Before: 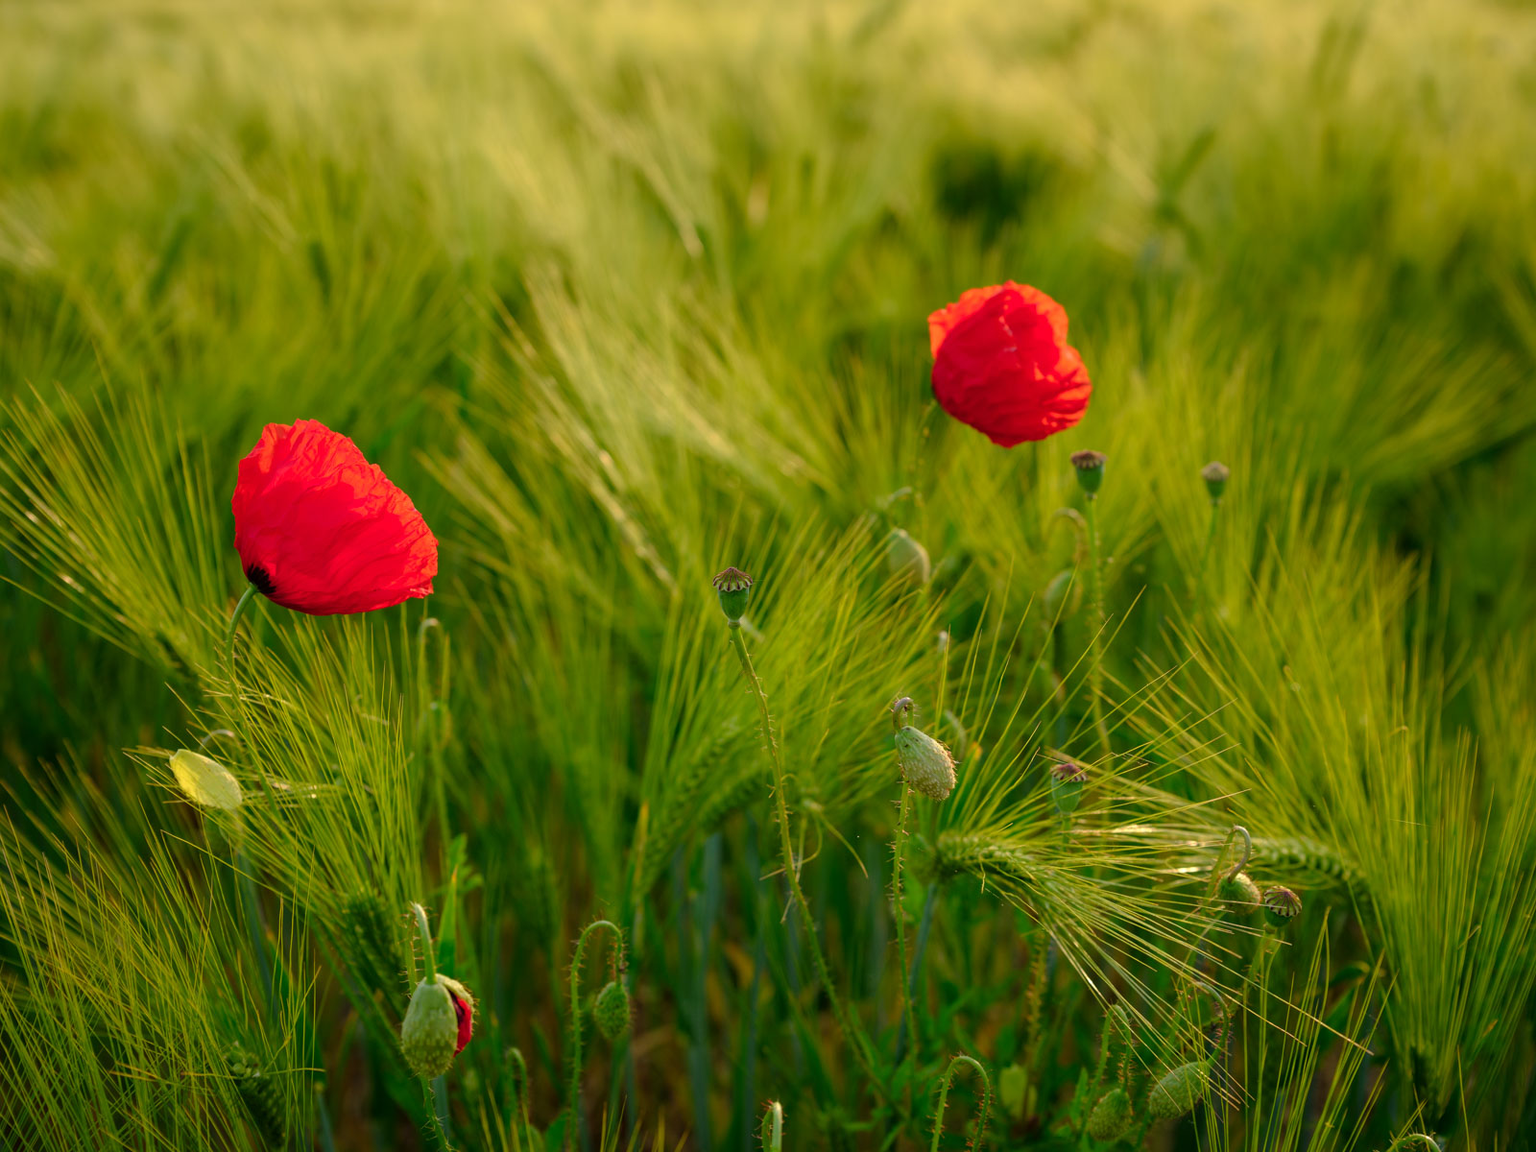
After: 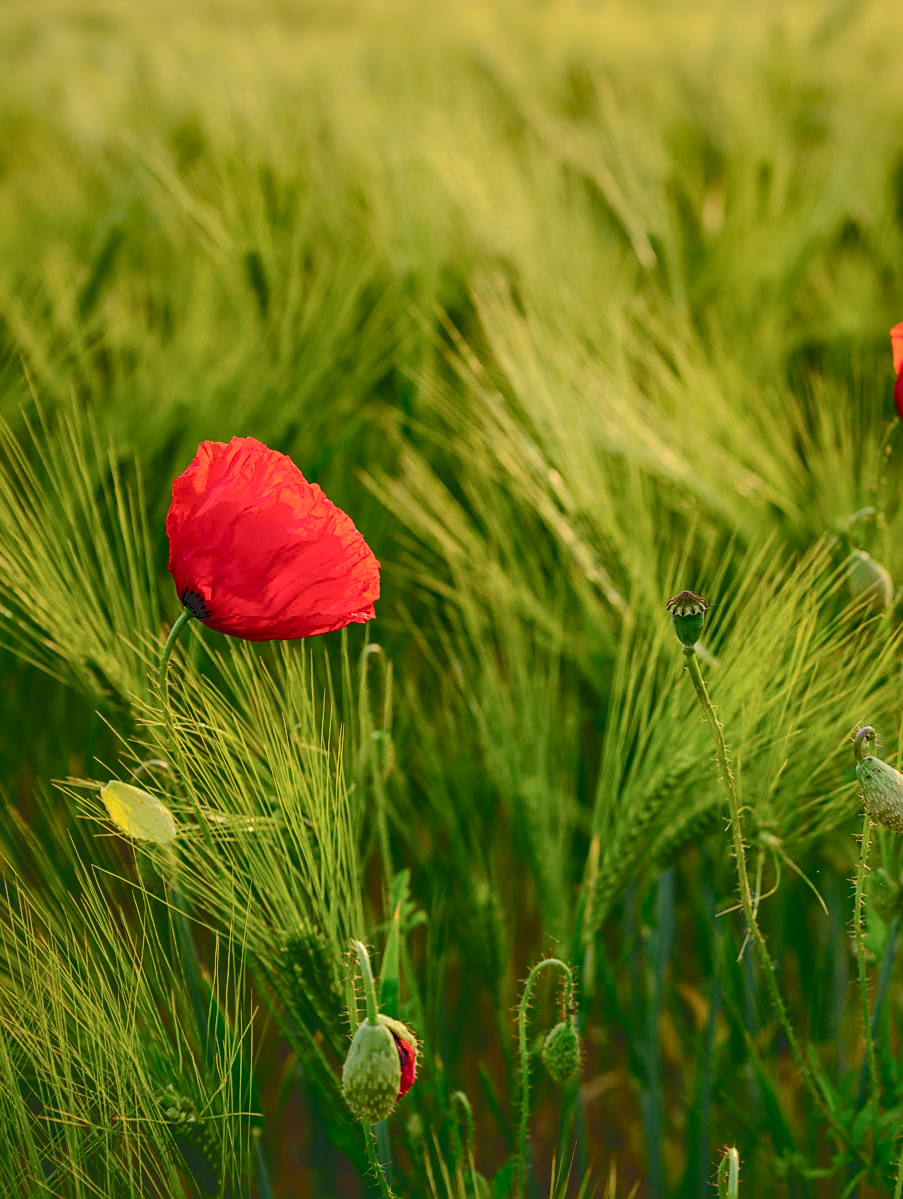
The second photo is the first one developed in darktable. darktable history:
tone curve: curves: ch0 [(0, 0) (0.003, 0.132) (0.011, 0.136) (0.025, 0.14) (0.044, 0.147) (0.069, 0.149) (0.1, 0.156) (0.136, 0.163) (0.177, 0.177) (0.224, 0.2) (0.277, 0.251) (0.335, 0.311) (0.399, 0.387) (0.468, 0.487) (0.543, 0.585) (0.623, 0.675) (0.709, 0.742) (0.801, 0.81) (0.898, 0.867) (1, 1)], color space Lab, independent channels, preserve colors none
local contrast: detail 130%
crop: left 4.787%, right 38.762%
sharpen: on, module defaults
shadows and highlights: on, module defaults
